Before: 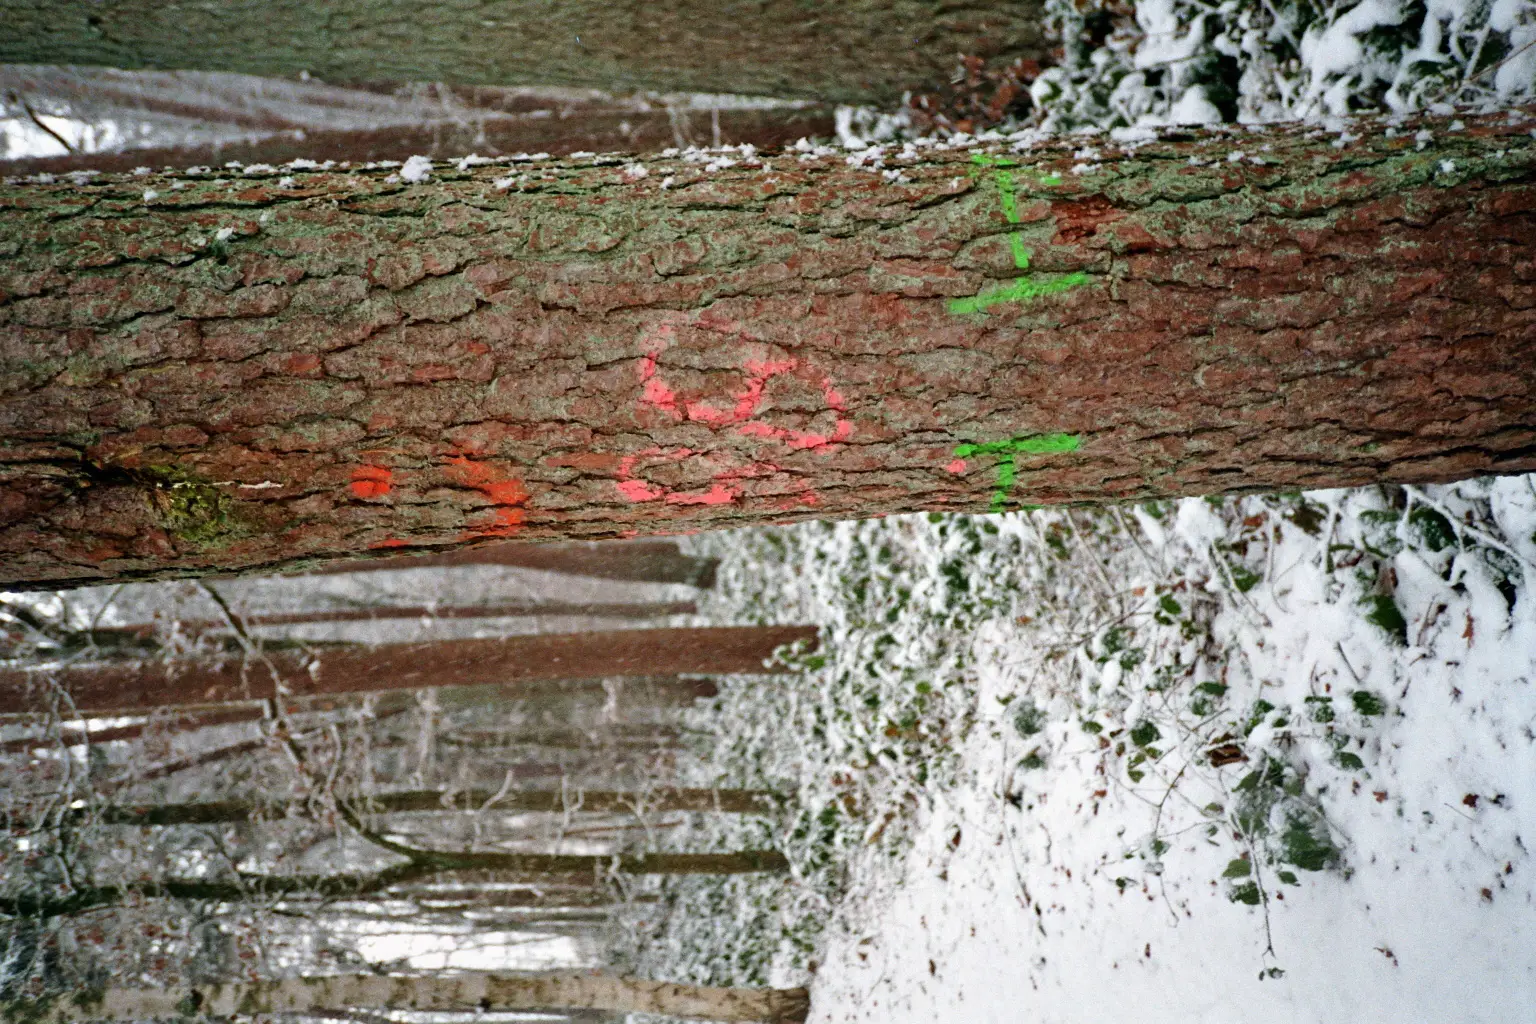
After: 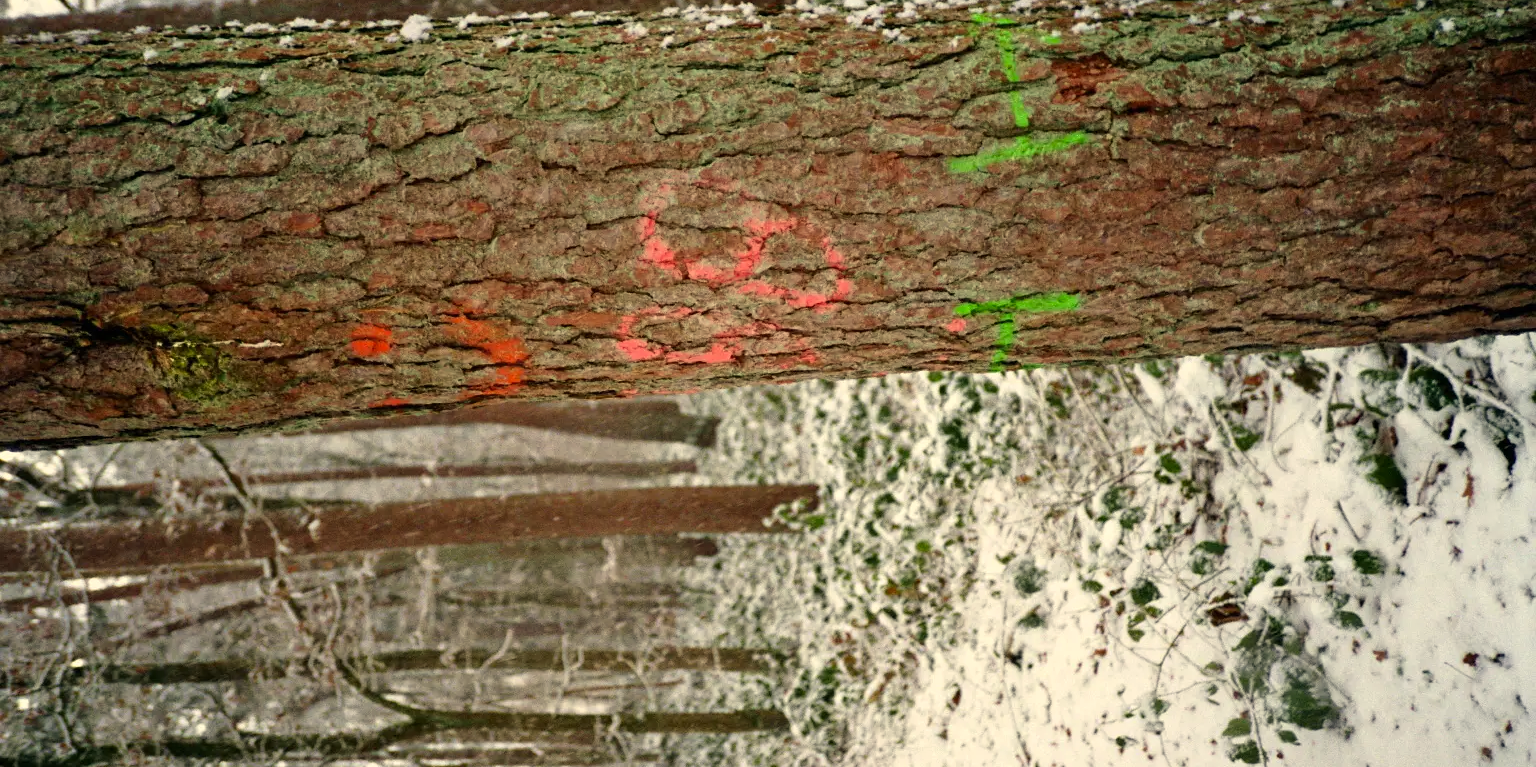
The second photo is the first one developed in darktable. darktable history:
color correction: highlights a* 1.28, highlights b* 18.22
crop: top 13.815%, bottom 11.211%
